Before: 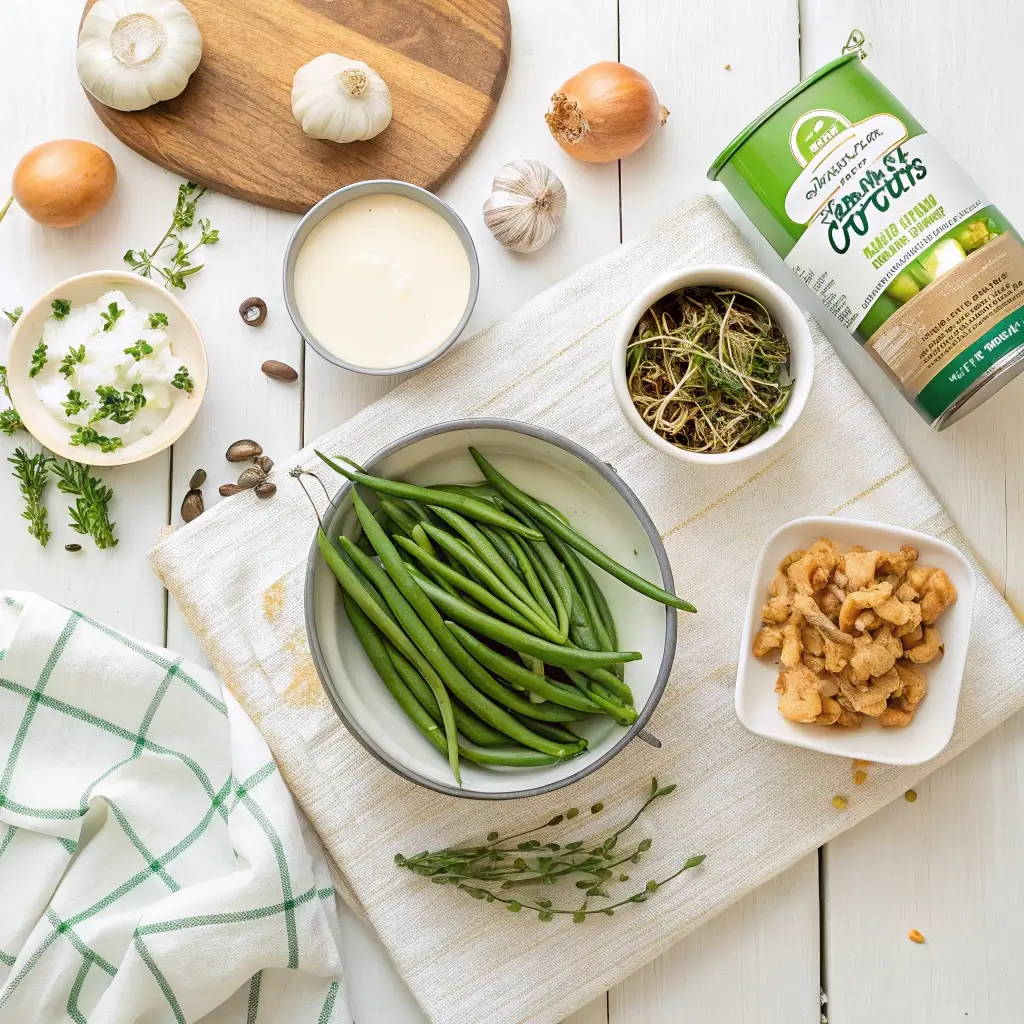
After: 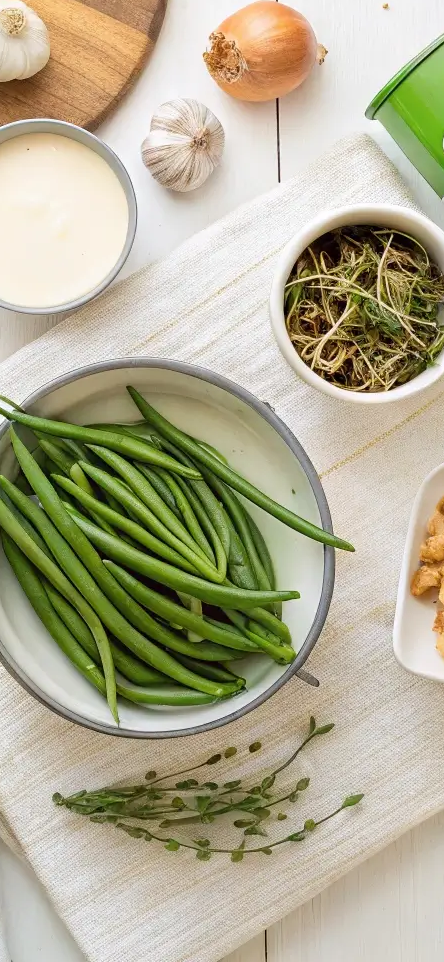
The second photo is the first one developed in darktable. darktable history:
white balance: emerald 1
base curve: curves: ch0 [(0, 0) (0.297, 0.298) (1, 1)], preserve colors none
crop: left 33.452%, top 6.025%, right 23.155%
